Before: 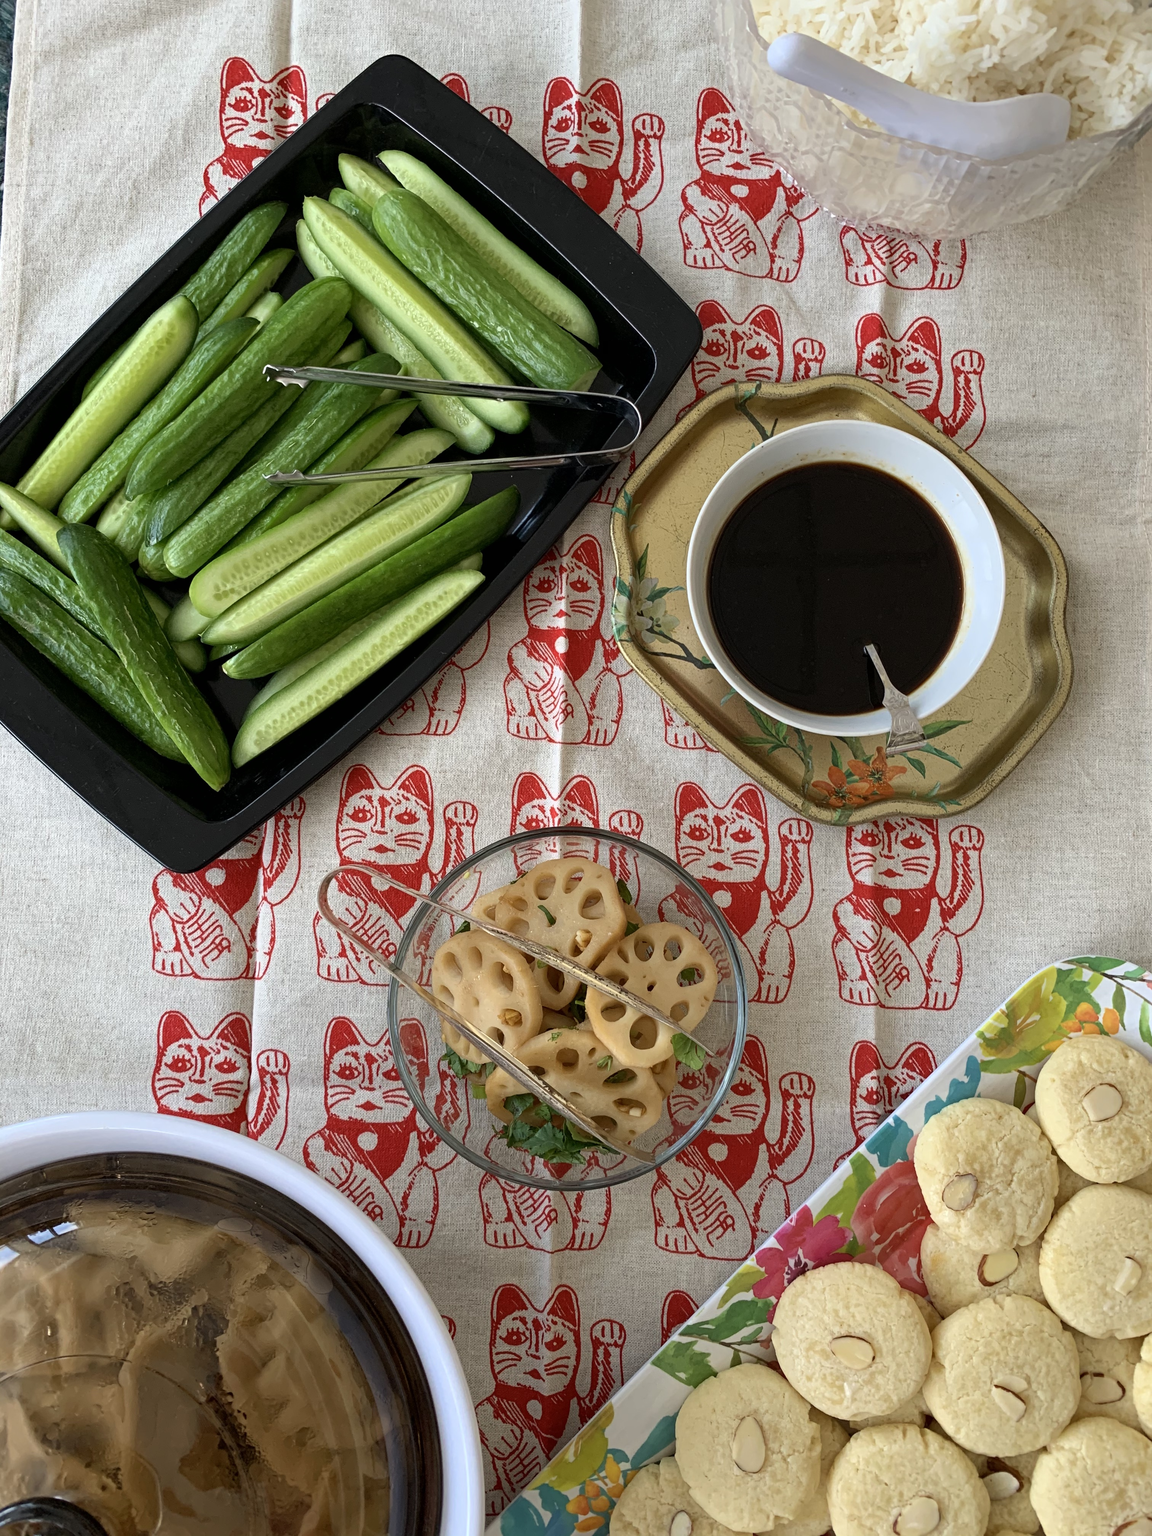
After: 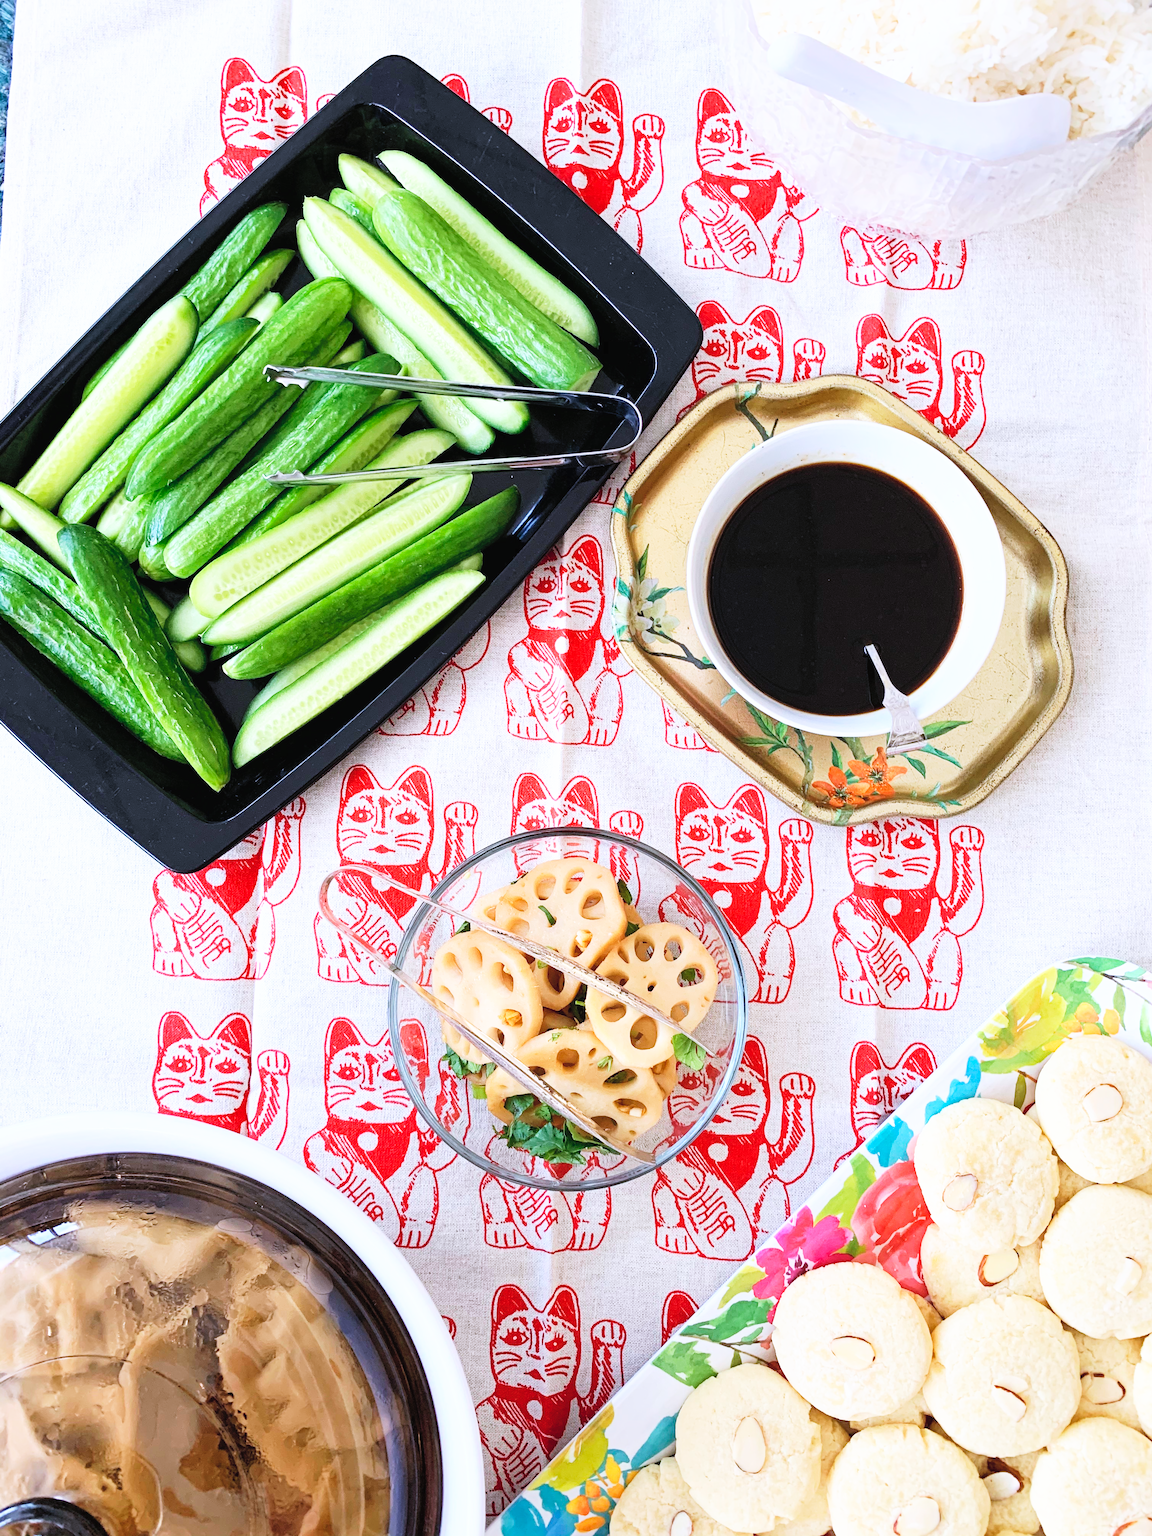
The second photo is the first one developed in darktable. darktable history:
color balance rgb: contrast -10%
color calibration: illuminant as shot in camera, x 0.379, y 0.396, temperature 4138.76 K
contrast brightness saturation: contrast 0.14, brightness 0.21
base curve: curves: ch0 [(0, 0) (0.007, 0.004) (0.027, 0.03) (0.046, 0.07) (0.207, 0.54) (0.442, 0.872) (0.673, 0.972) (1, 1)], preserve colors none
